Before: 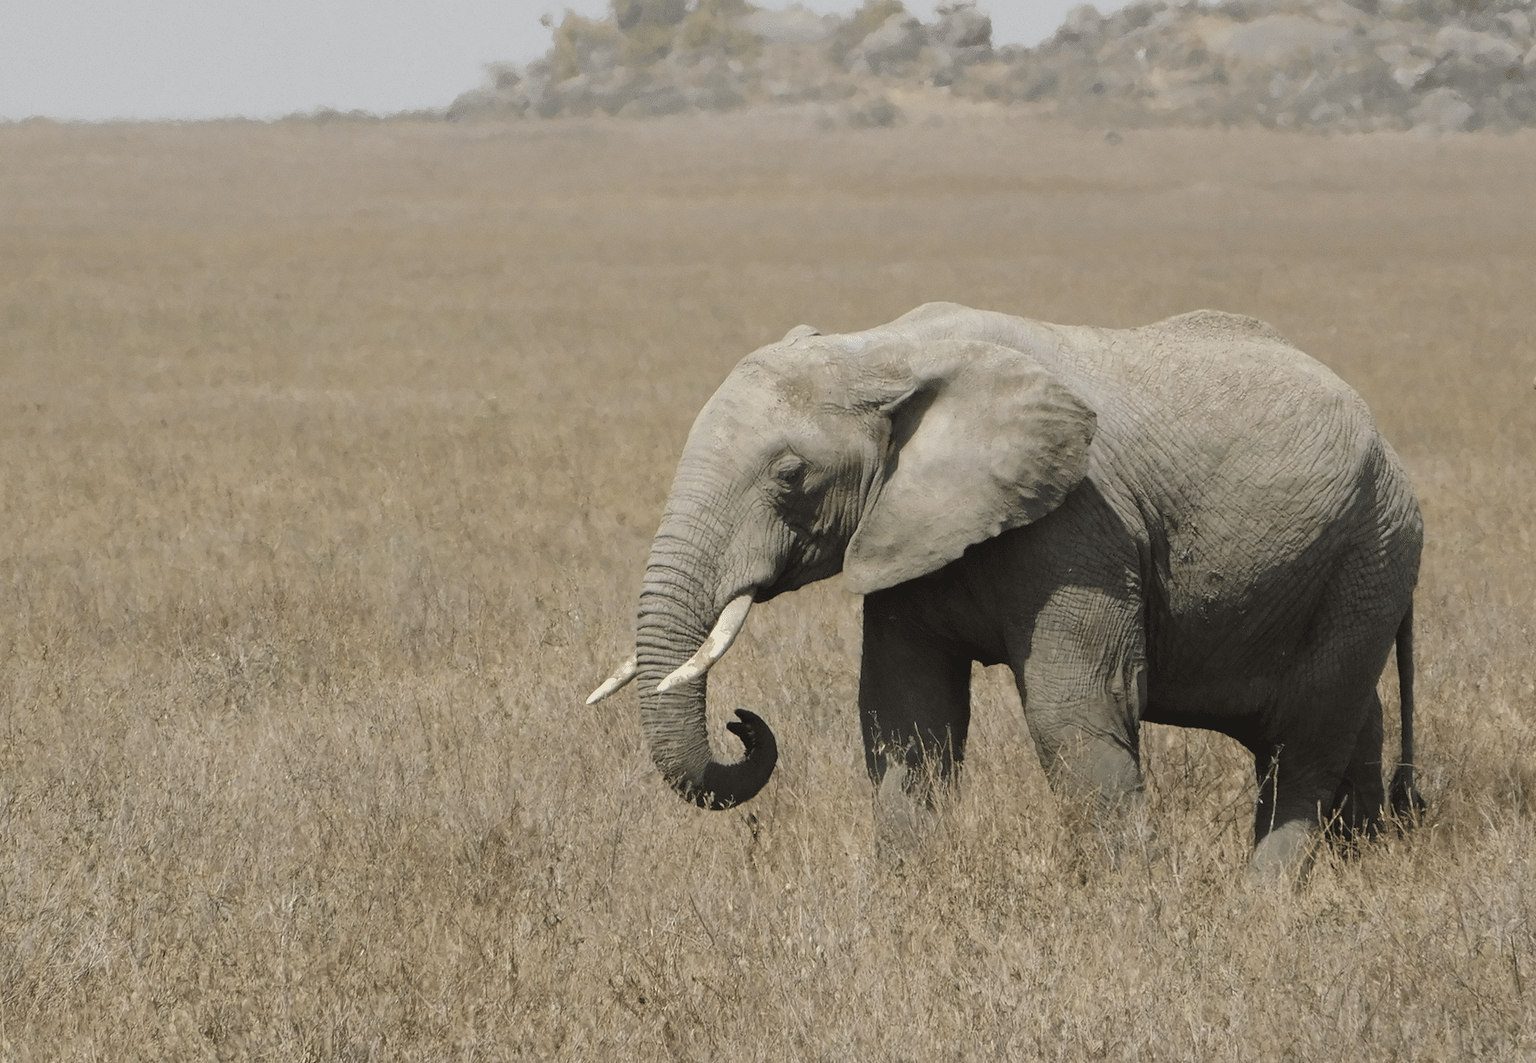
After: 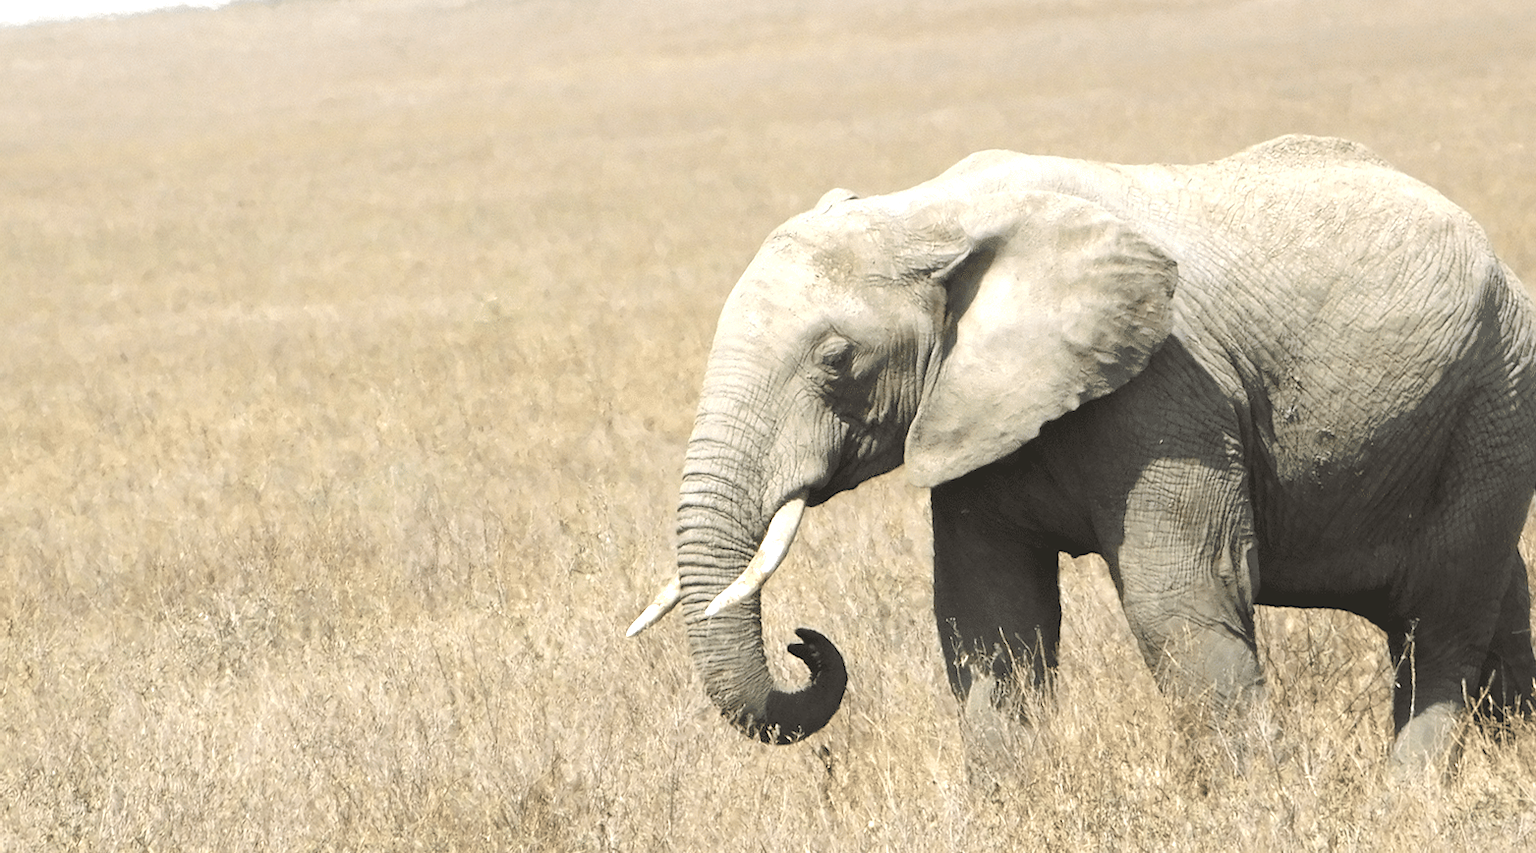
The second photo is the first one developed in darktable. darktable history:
crop and rotate: angle 0.03°, top 11.643%, right 5.651%, bottom 11.189%
rotate and perspective: rotation -4.57°, crop left 0.054, crop right 0.944, crop top 0.087, crop bottom 0.914
exposure: black level correction 0, exposure 1.1 EV, compensate exposure bias true, compensate highlight preservation false
